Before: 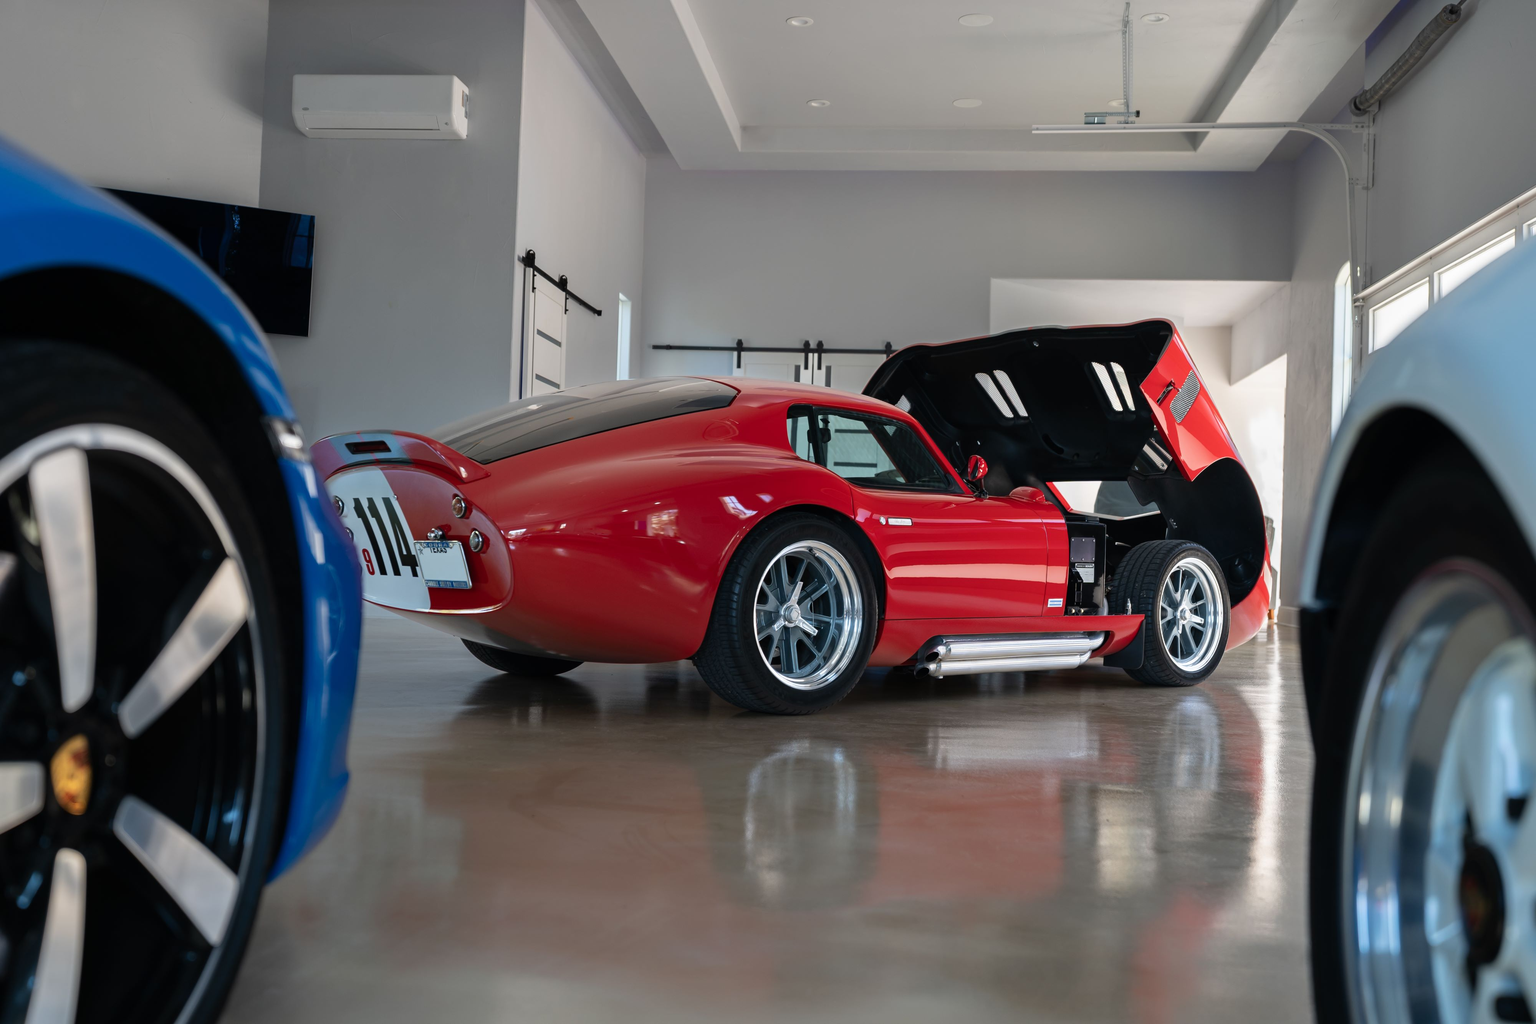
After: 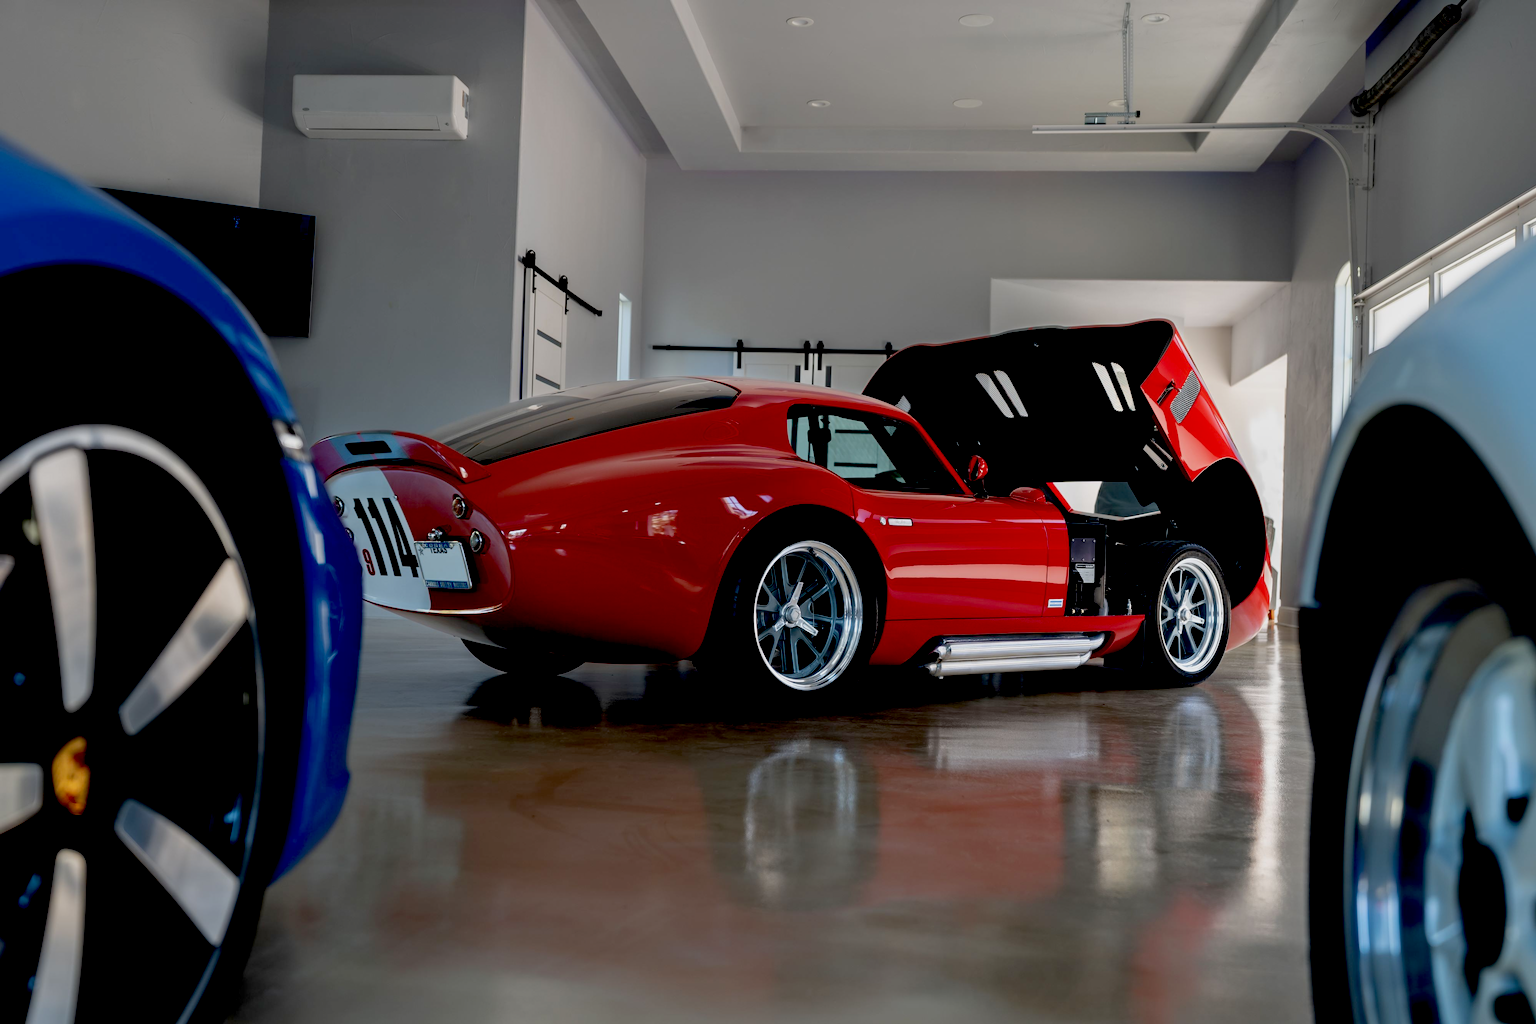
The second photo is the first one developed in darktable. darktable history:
exposure: black level correction 0.044, exposure -0.234 EV, compensate exposure bias true, compensate highlight preservation false
